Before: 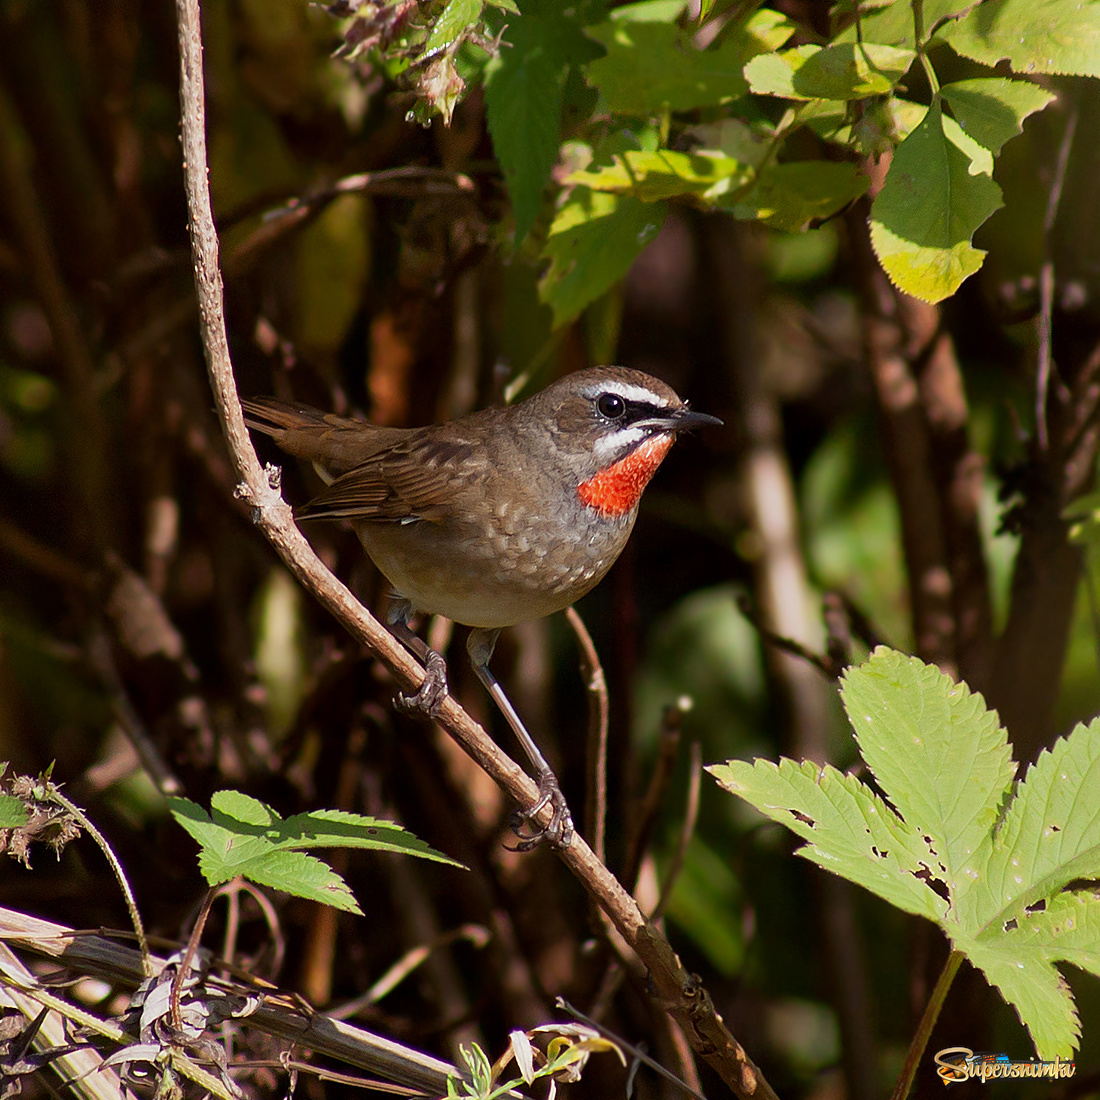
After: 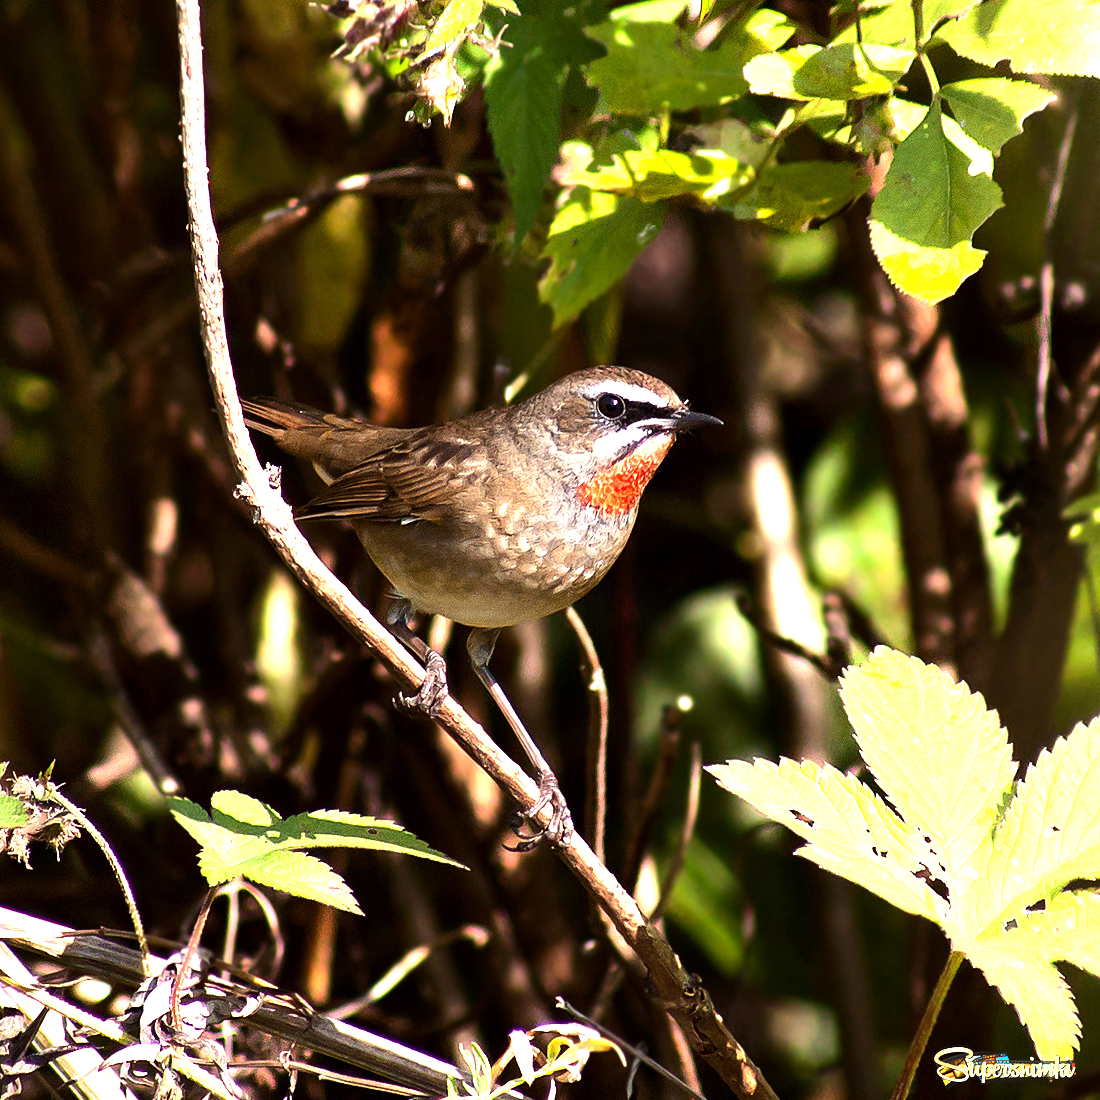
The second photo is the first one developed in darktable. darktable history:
tone equalizer: -8 EV -1.07 EV, -7 EV -1.01 EV, -6 EV -0.837 EV, -5 EV -0.615 EV, -3 EV 0.578 EV, -2 EV 0.843 EV, -1 EV 0.996 EV, +0 EV 1.08 EV, edges refinement/feathering 500, mask exposure compensation -1.57 EV, preserve details no
exposure: exposure 1.001 EV, compensate highlight preservation false
